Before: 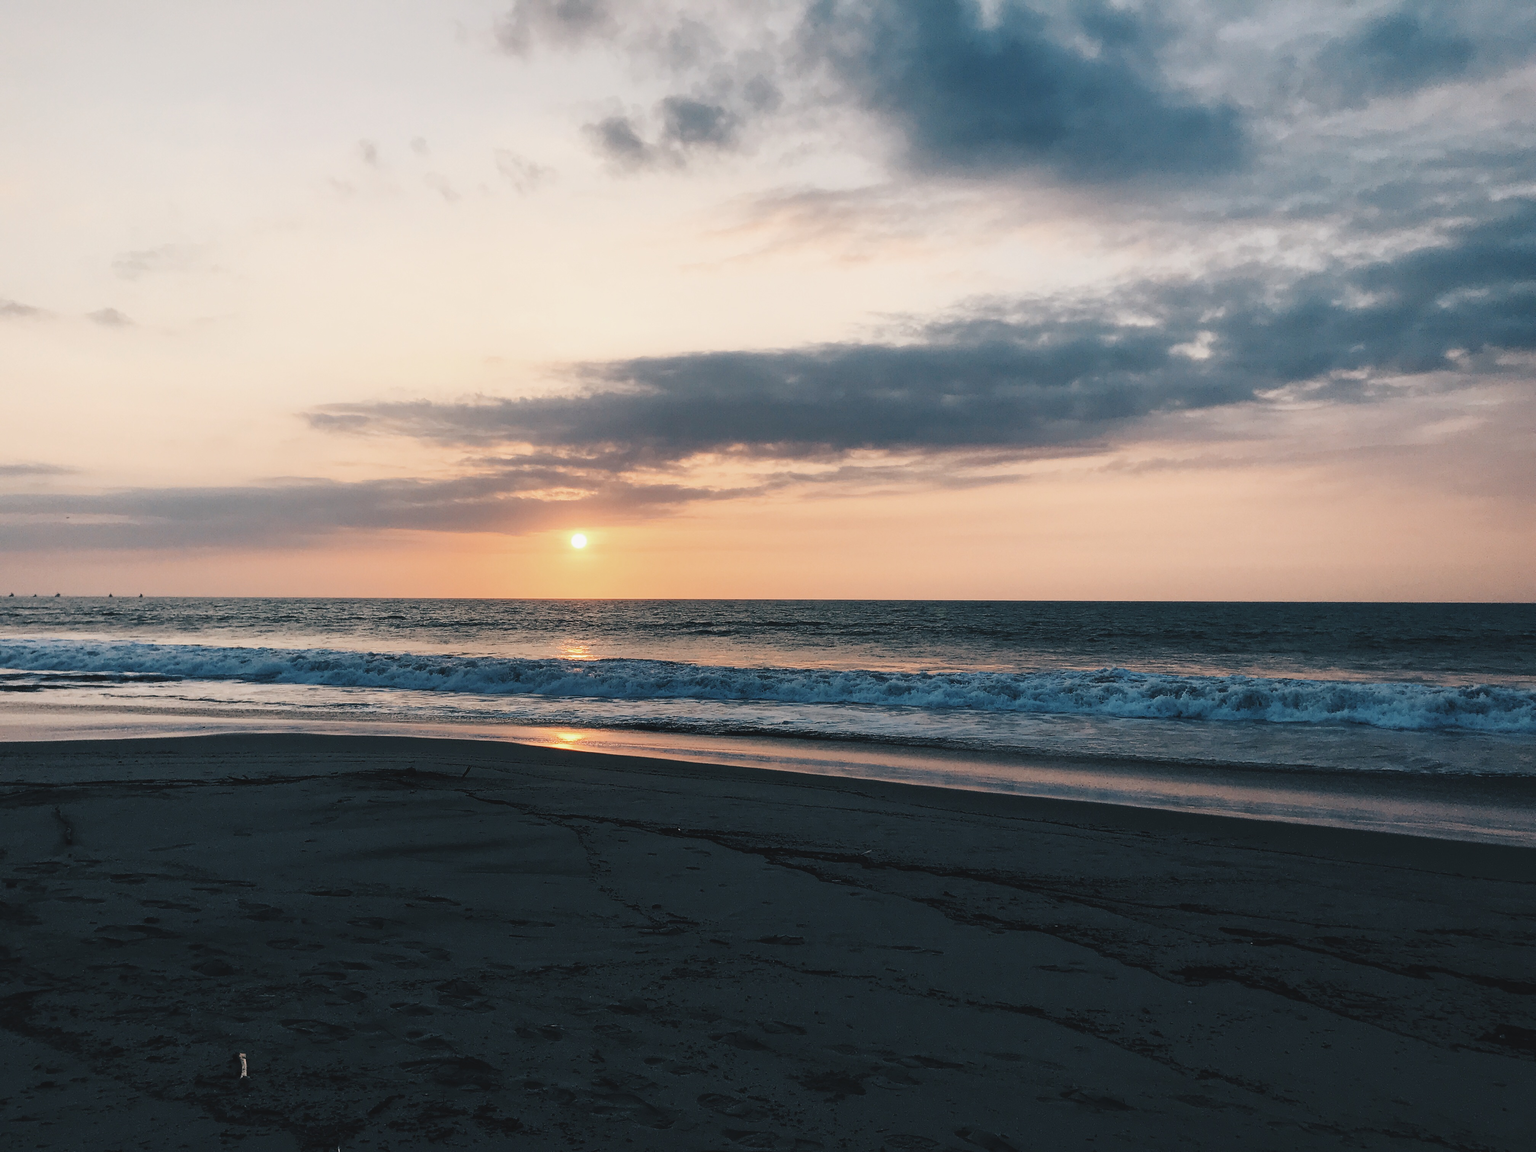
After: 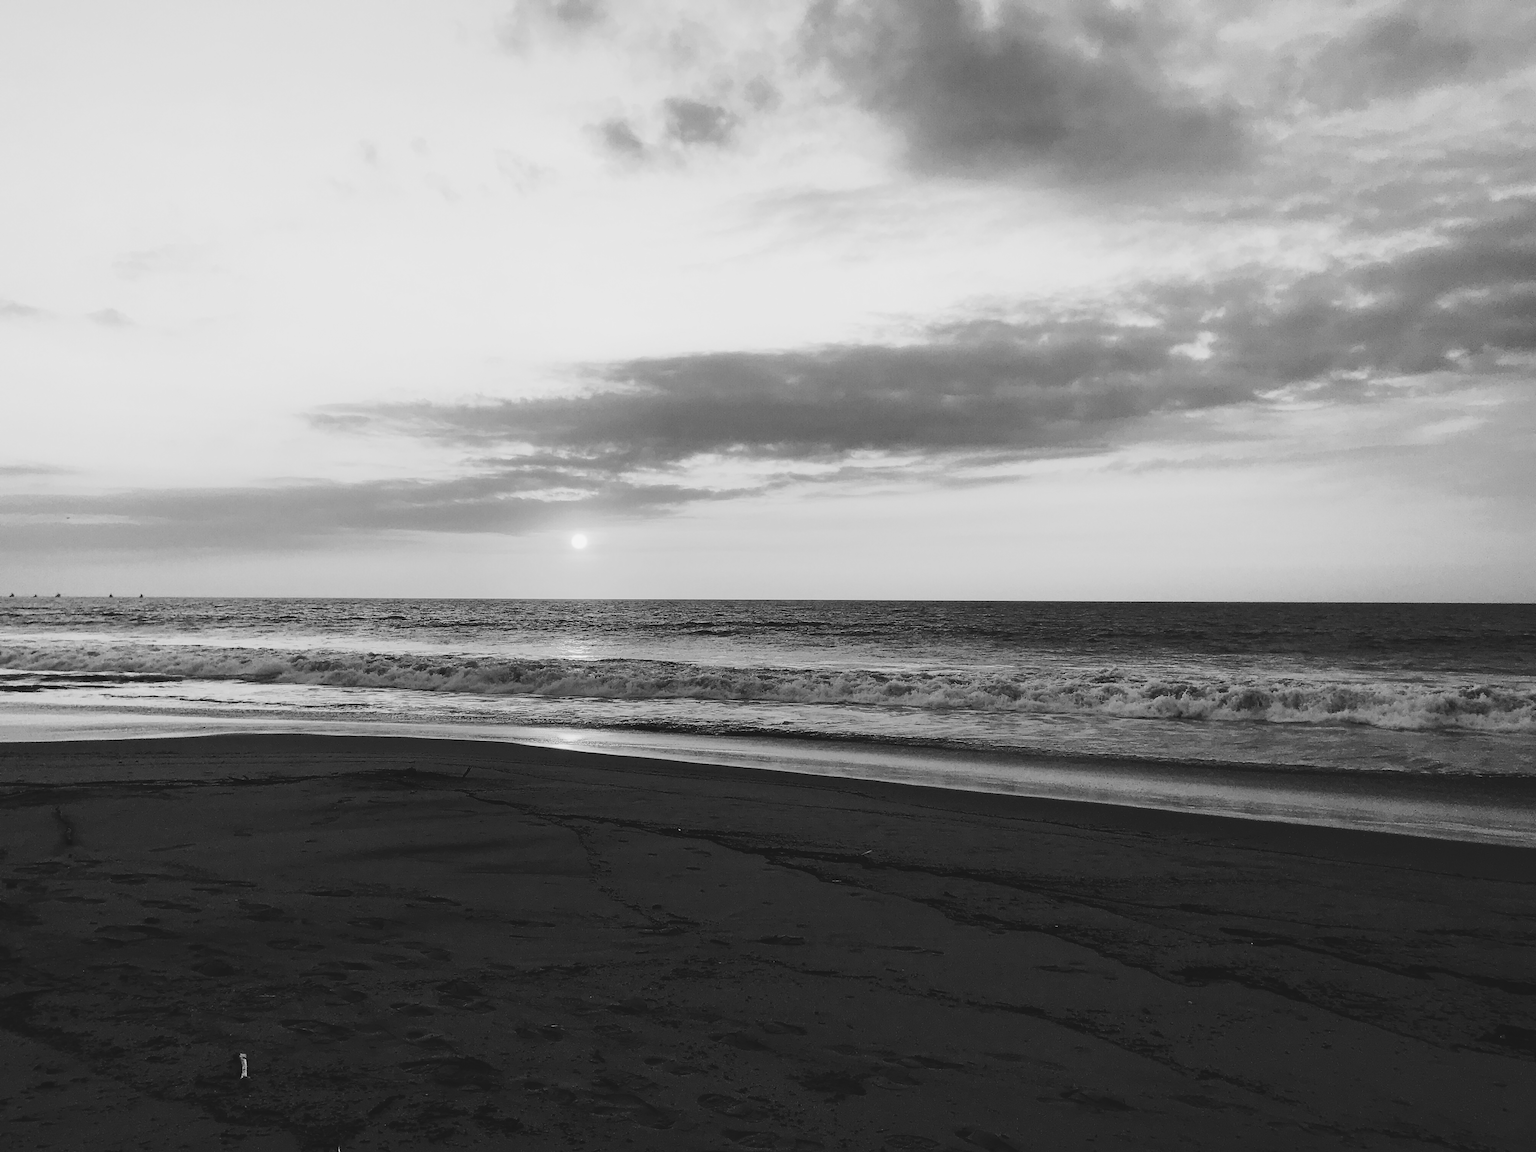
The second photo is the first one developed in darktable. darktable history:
tone curve: curves: ch0 [(0, 0) (0.003, 0.059) (0.011, 0.059) (0.025, 0.057) (0.044, 0.055) (0.069, 0.057) (0.1, 0.083) (0.136, 0.128) (0.177, 0.185) (0.224, 0.242) (0.277, 0.308) (0.335, 0.383) (0.399, 0.468) (0.468, 0.547) (0.543, 0.632) (0.623, 0.71) (0.709, 0.801) (0.801, 0.859) (0.898, 0.922) (1, 1)], preserve colors none
color look up table: target L [88.82, 89.88, 88.82, 70.73, 67.49, 48.84, 63.6, 40.45, 43.46, 18.94, 23.22, 200.55, 80.24, 70.35, 57.48, 60.17, 65.49, 54.37, 41.14, 34.03, 31.74, 27.98, 19.87, 9.594, 88.47, 90.94, 77.34, 64.99, 71.1, 78.07, 88.82, 88.82, 85.63, 47.64, 50.17, 60.56, 32.32, 17.06, 25.32, 8.248, 95.84, 95.14, 90.94, 88.12, 68.87, 57.87, 38.24, 39.9, 15.79], target a [-0.001, 0, -0.001, 0, 0.001, 0, 0, 0.001, 0.001, 0, 0, 0, -0.003, 0, 0, -0.001, 0.001, 0, 0, 0, 0.001, 0 ×4, -0.001, -0.002, 0.001, 0, -0.002, -0.001, -0.001, 0, 0, 0.001, 0, 0.001, 0, 0, 0, -0.001, -0.002, -0.001, -0.001, 0, 0, 0, 0.001, 0], target b [0.001, 0, 0.001, 0.002, -0.005, -0.003, 0.002, -0.003, -0.003, 0, -0.003, 0, 0.023, 0.002, 0.002, 0.02, -0.004, 0.002, 0.002, -0.003, -0.003, 0.001, -0.002, -0.002, 0, 0.001, 0.023, -0.004, 0.002, 0.023, 0.001, 0.001, 0.001, 0.002, -0.003, 0.002, -0.003, 0, -0.002, 0.004, 0.001, 0.023, 0.001, 0.022, 0.002, 0.002, 0.001, -0.003, -0.002], num patches 49
